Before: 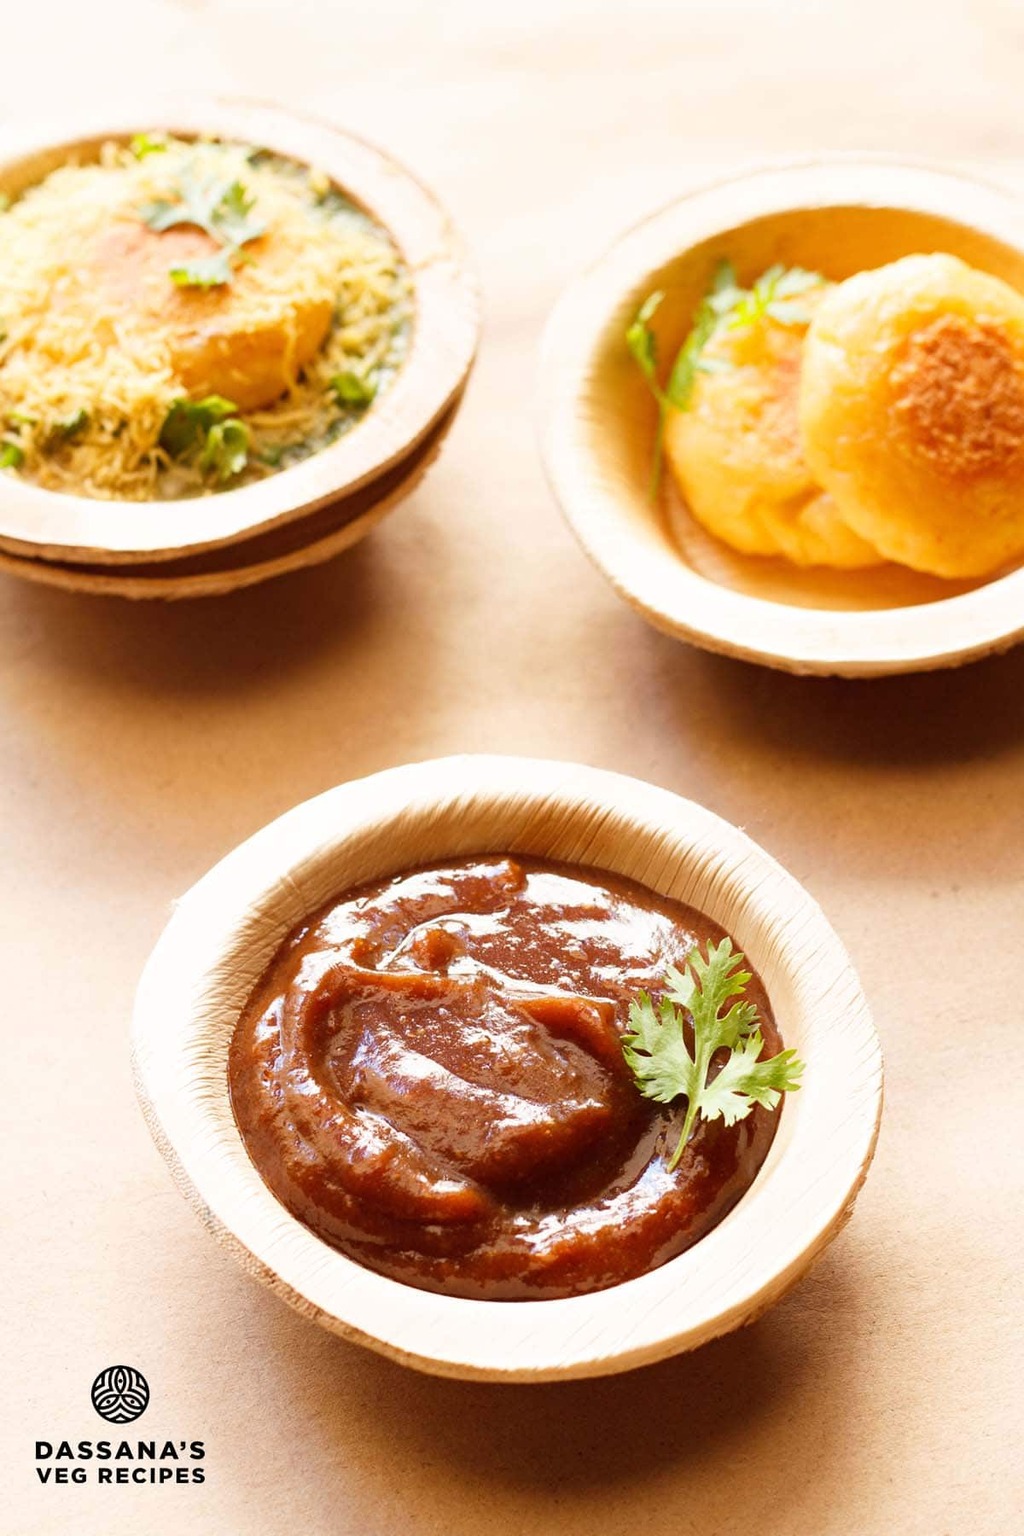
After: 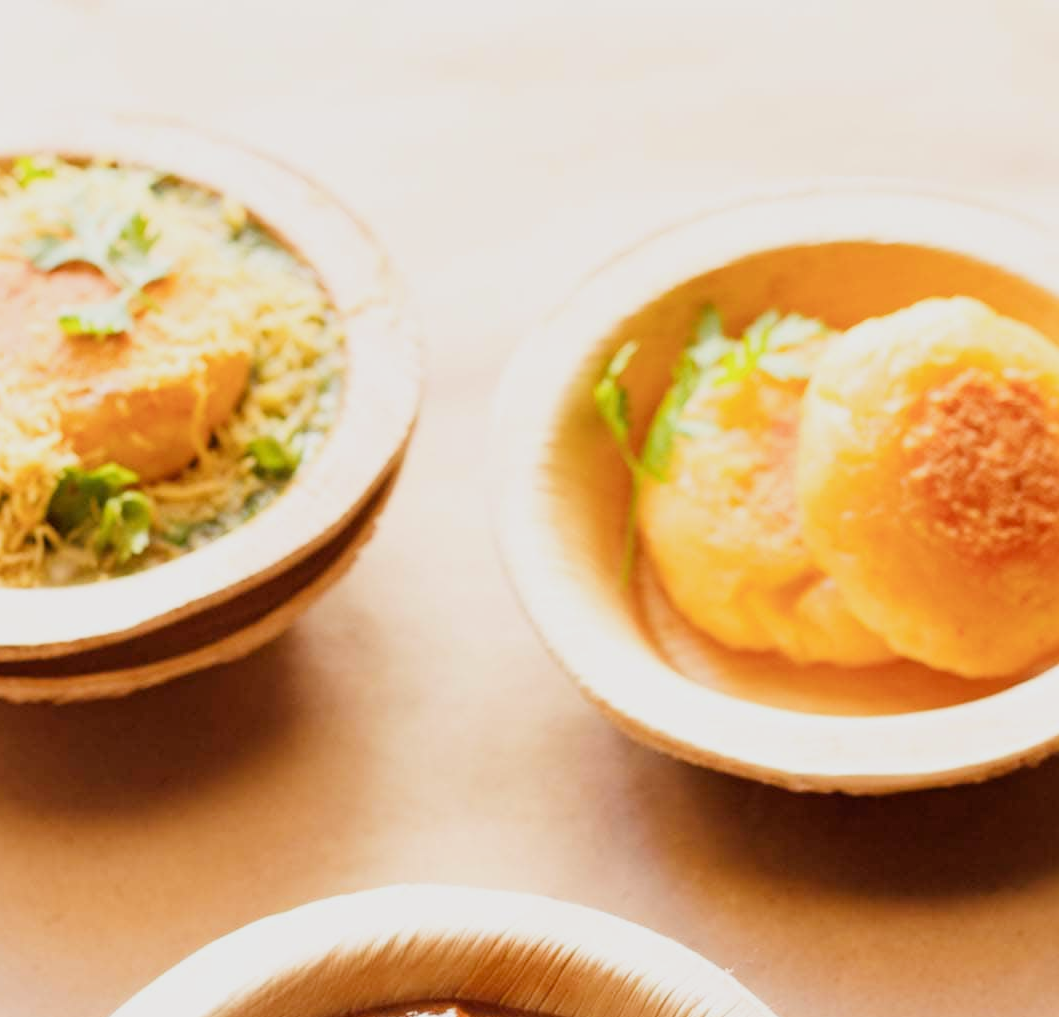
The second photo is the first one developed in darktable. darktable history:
exposure: exposure 0.371 EV, compensate exposure bias true, compensate highlight preservation false
crop and rotate: left 11.715%, bottom 43.491%
filmic rgb: black relative exposure -8.02 EV, white relative exposure 4.03 EV, threshold 5.97 EV, hardness 4.11, enable highlight reconstruction true
